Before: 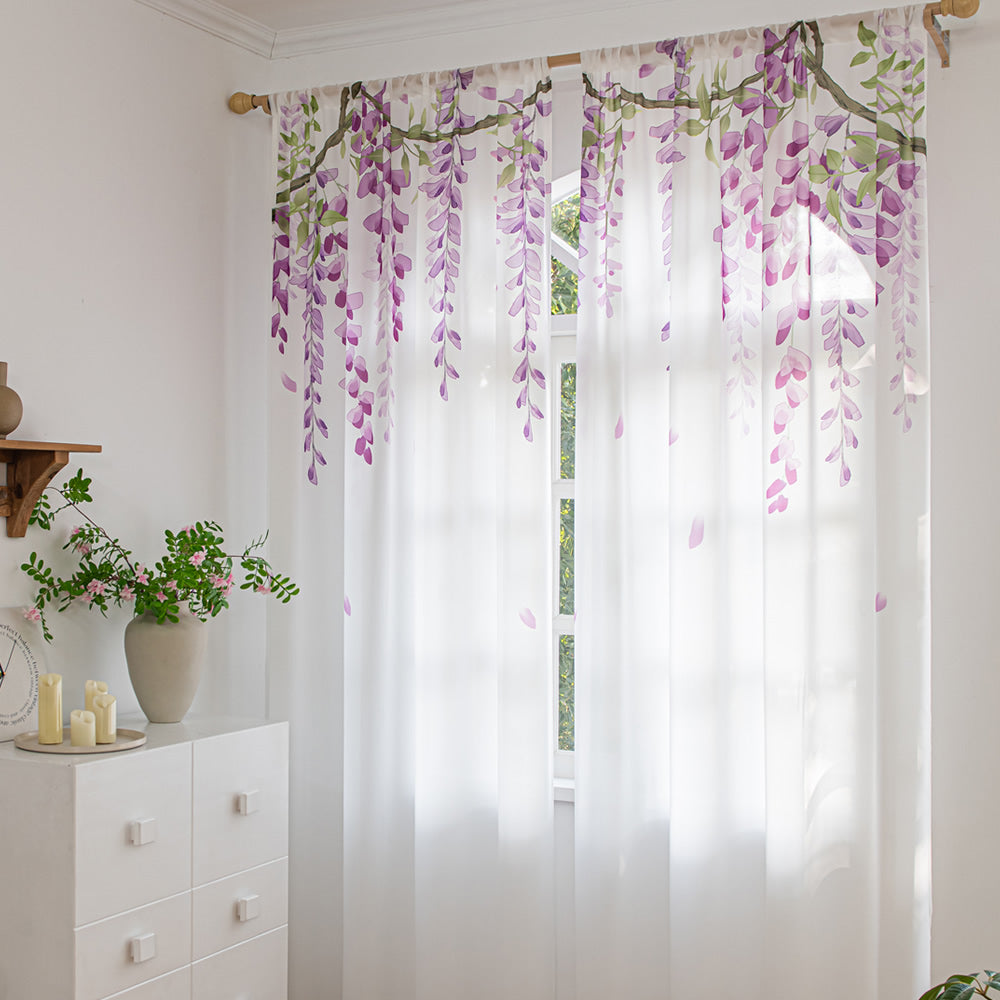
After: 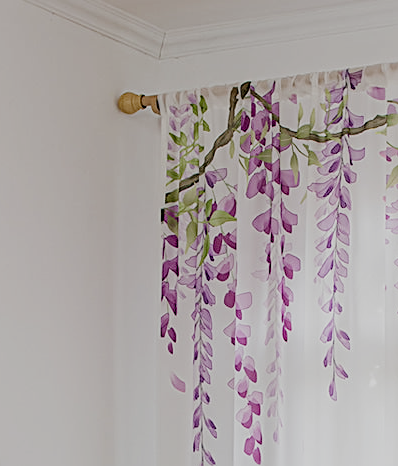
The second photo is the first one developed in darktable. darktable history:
filmic rgb: middle gray luminance 29.82%, black relative exposure -9 EV, white relative exposure 6.99 EV, threshold 5.97 EV, target black luminance 0%, hardness 2.93, latitude 2.13%, contrast 0.961, highlights saturation mix 4.47%, shadows ↔ highlights balance 11.69%, add noise in highlights 0.001, preserve chrominance no, color science v3 (2019), use custom middle-gray values true, iterations of high-quality reconstruction 0, contrast in highlights soft, enable highlight reconstruction true
sharpen: on, module defaults
crop and rotate: left 11.174%, top 0.056%, right 48.927%, bottom 53.317%
exposure: exposure 0.801 EV, compensate highlight preservation false
